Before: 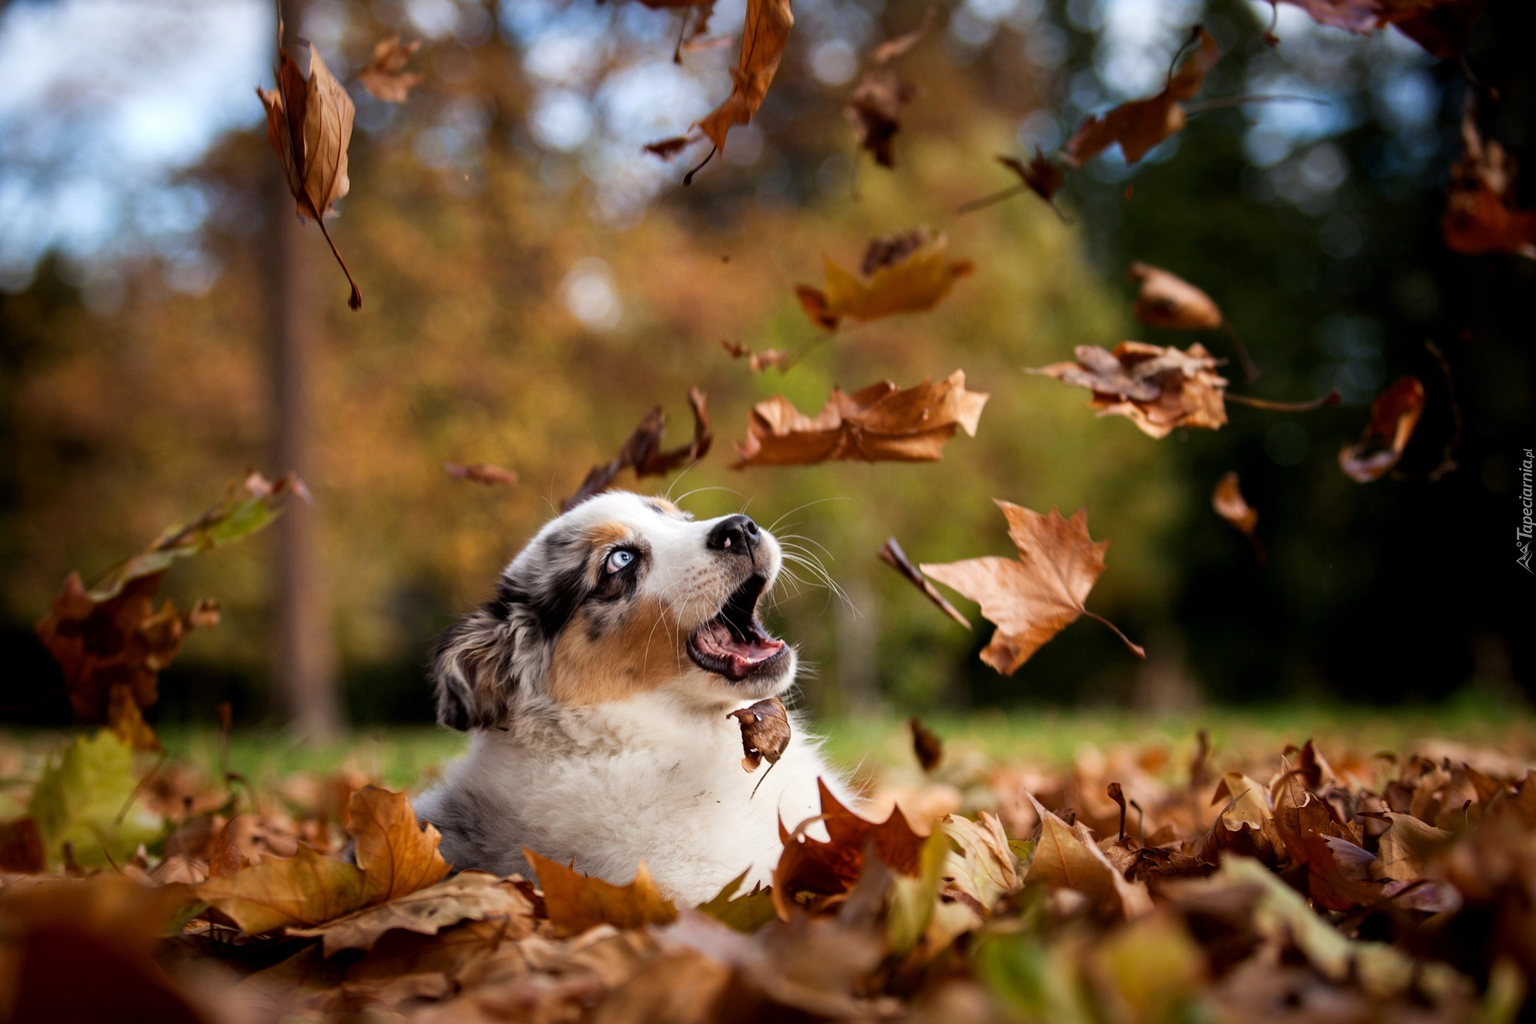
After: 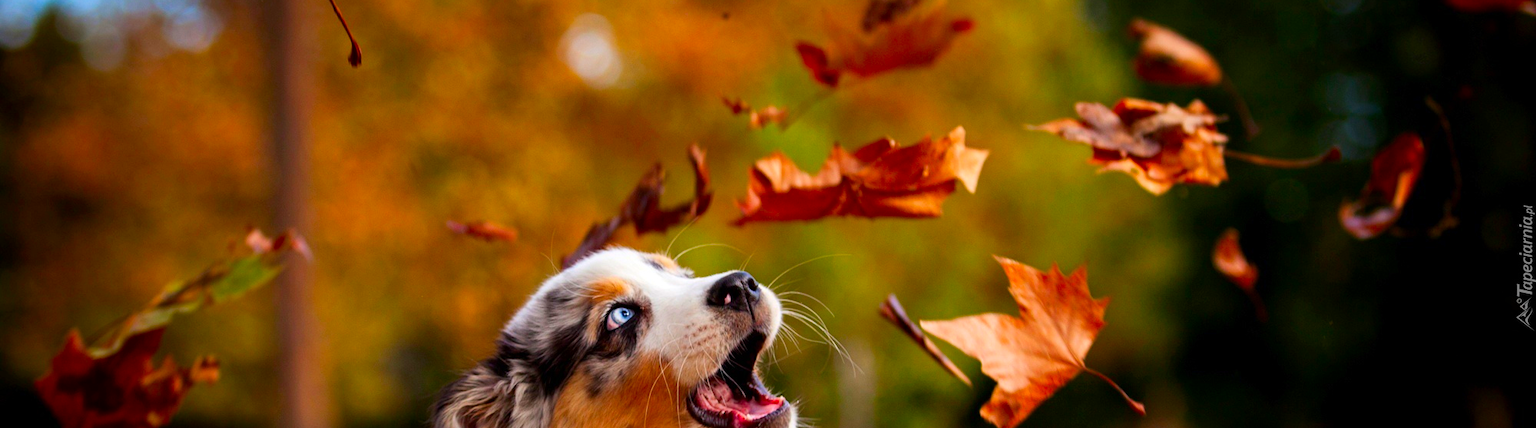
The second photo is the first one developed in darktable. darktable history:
color correction: saturation 1.8
crop and rotate: top 23.84%, bottom 34.294%
